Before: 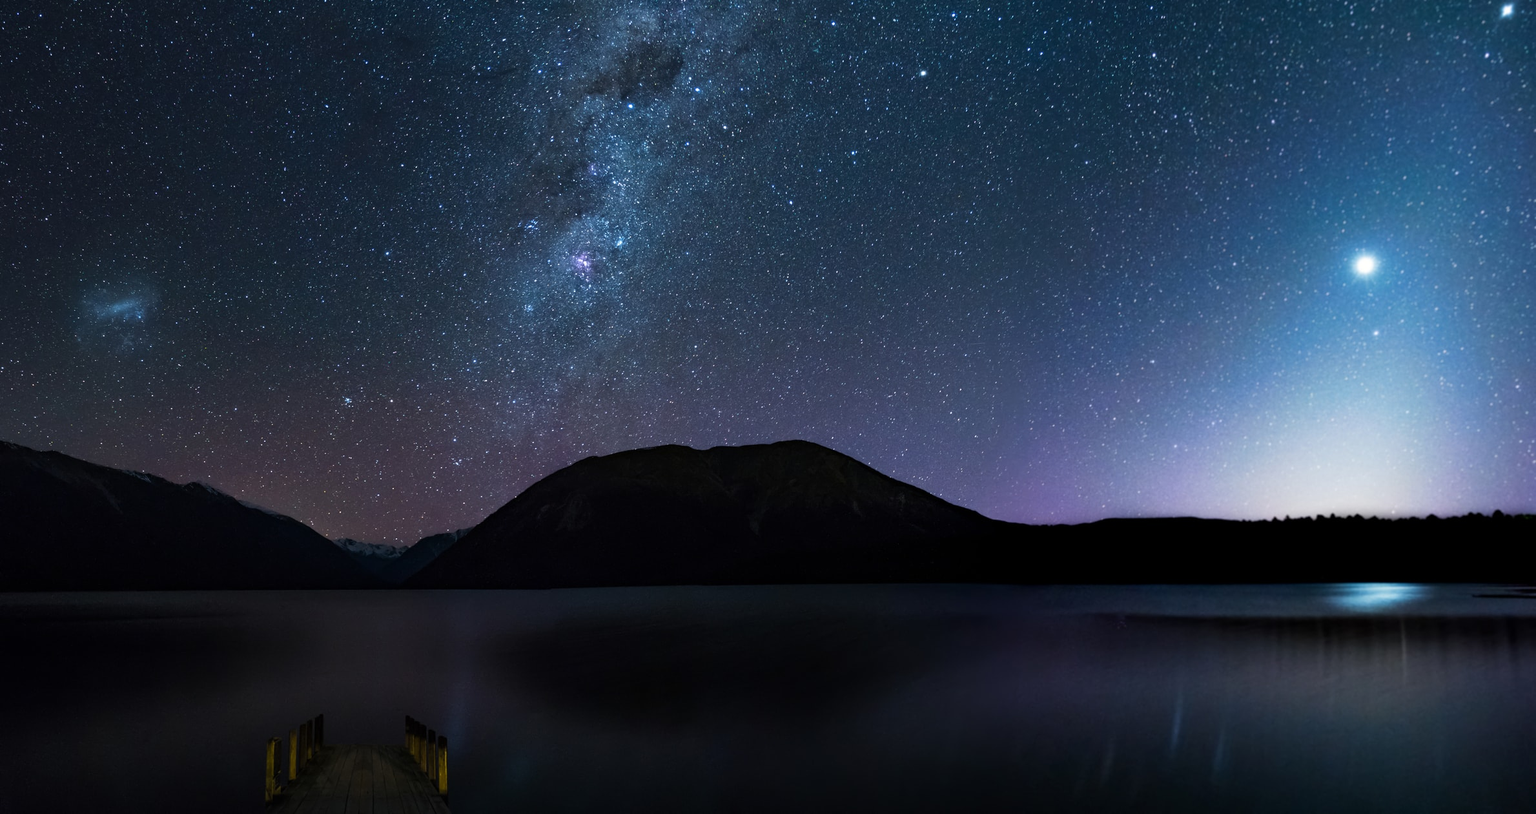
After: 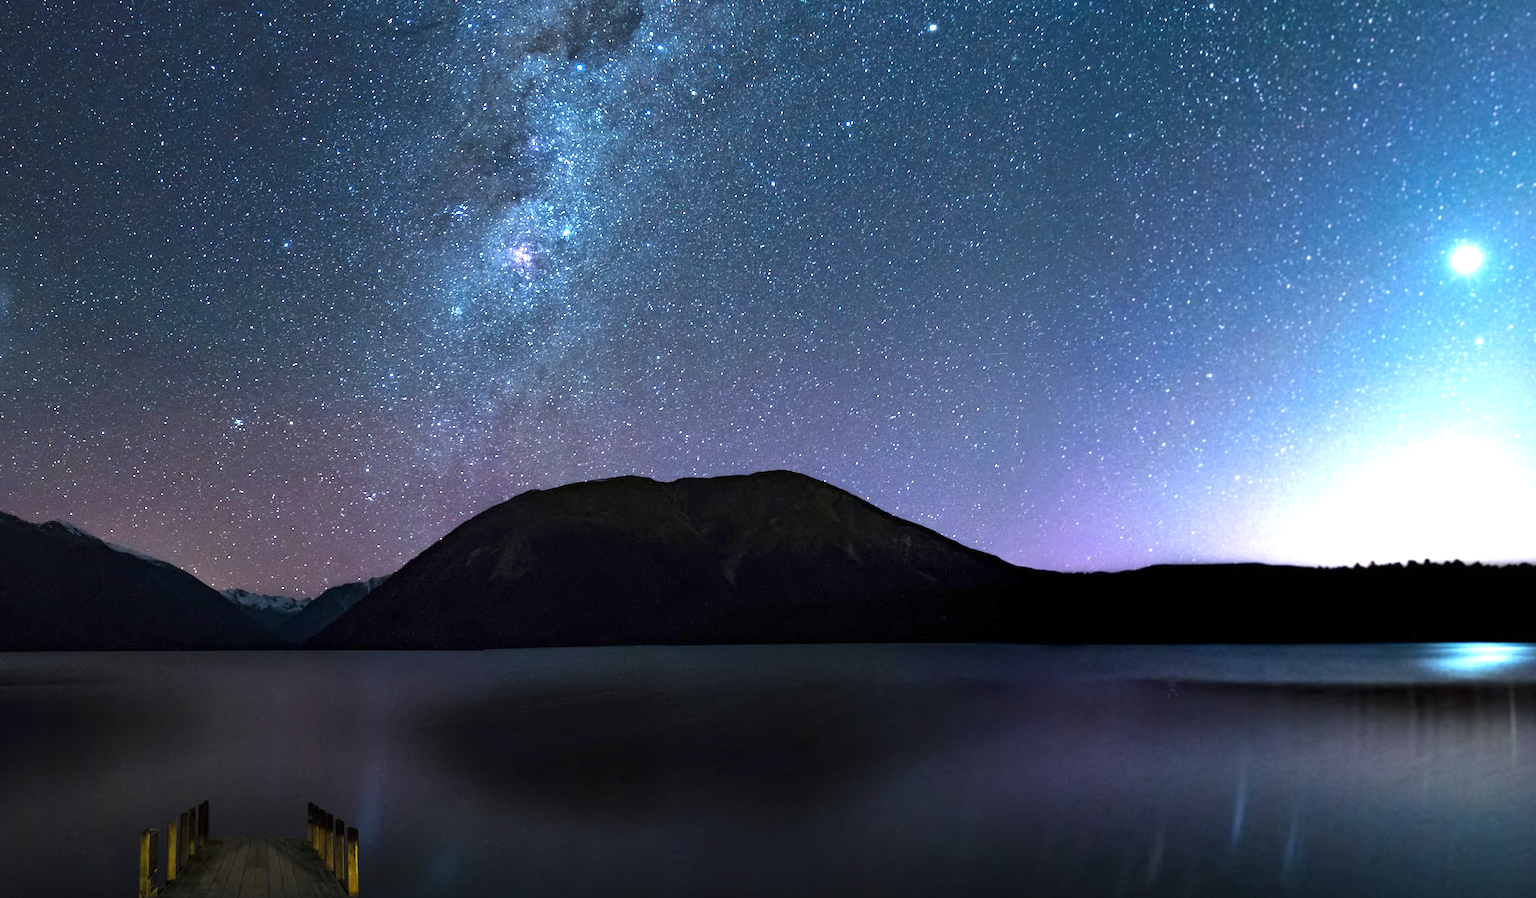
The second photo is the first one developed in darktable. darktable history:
local contrast: mode bilateral grid, contrast 100, coarseness 100, detail 108%, midtone range 0.2
crop: left 9.807%, top 6.259%, right 7.334%, bottom 2.177%
exposure: black level correction 0, exposure 1.3 EV, compensate exposure bias true, compensate highlight preservation false
